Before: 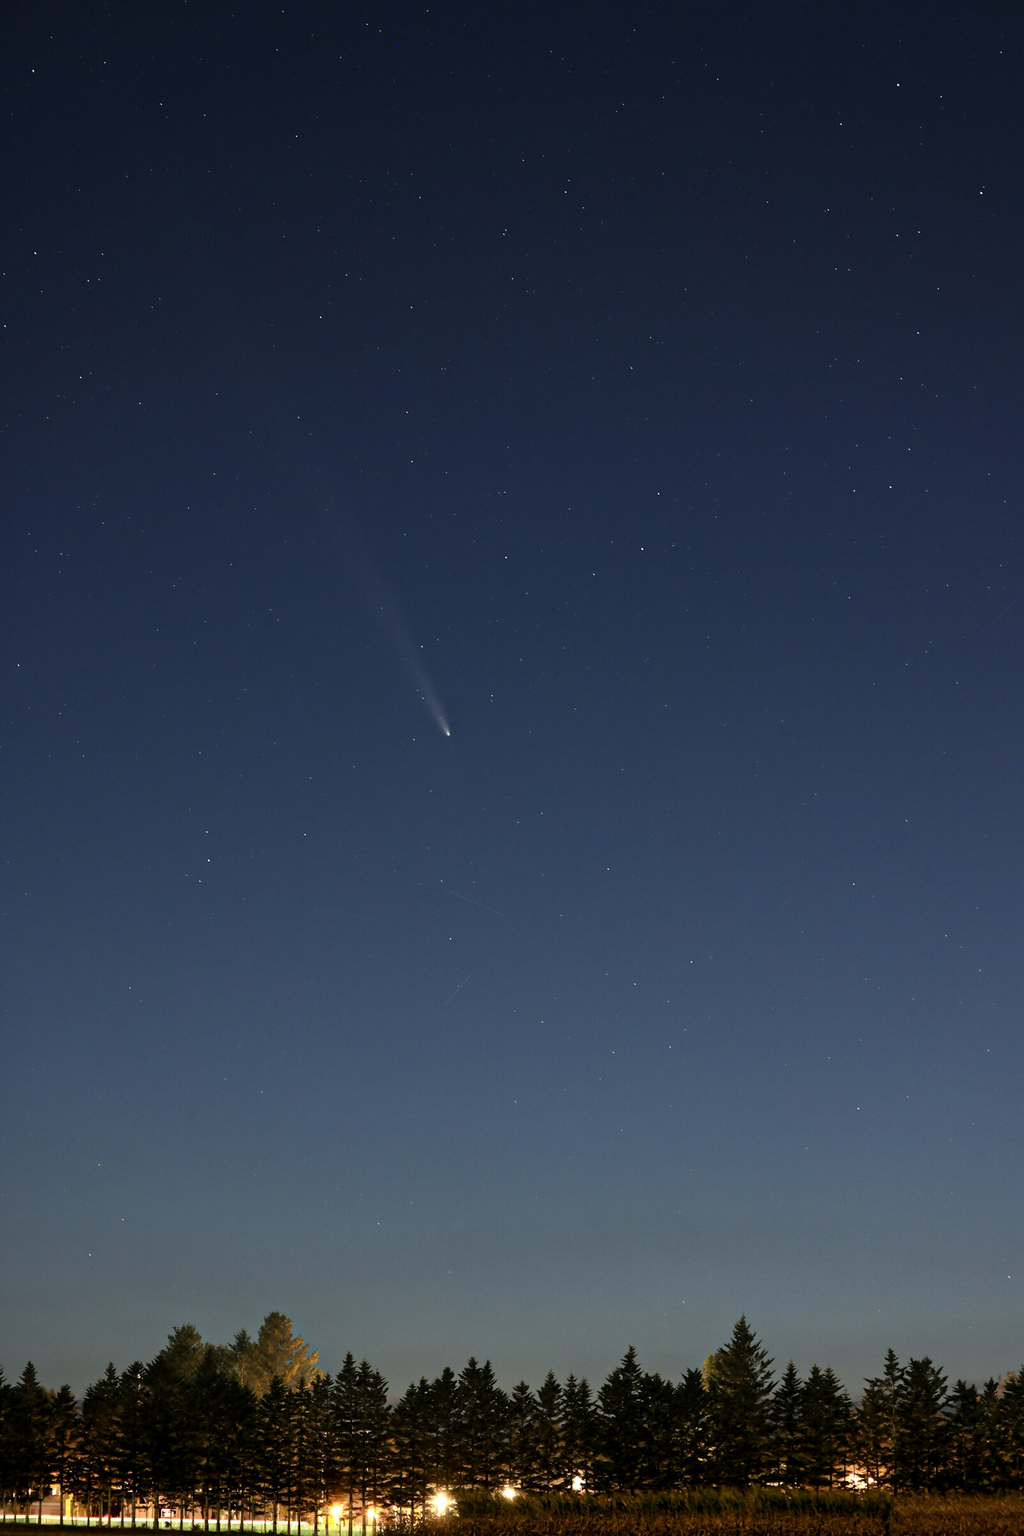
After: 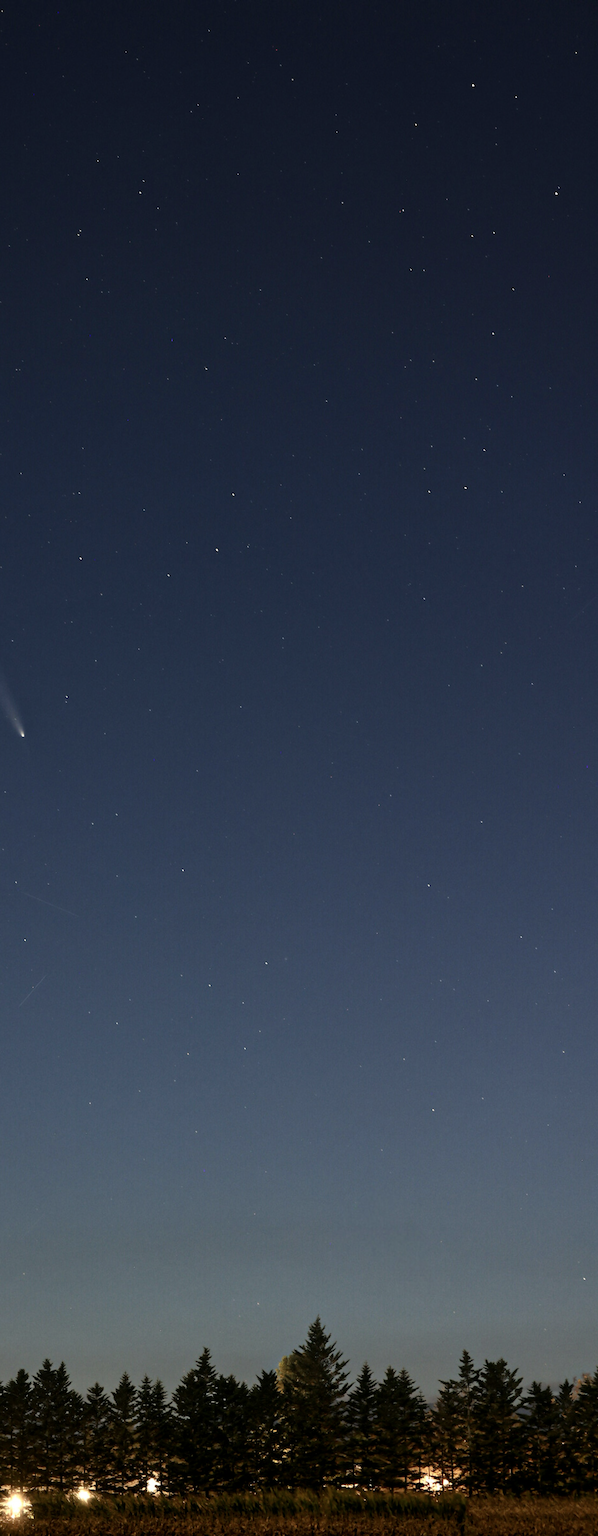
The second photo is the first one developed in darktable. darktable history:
crop: left 41.591%
contrast brightness saturation: contrast 0.105, saturation -0.154
